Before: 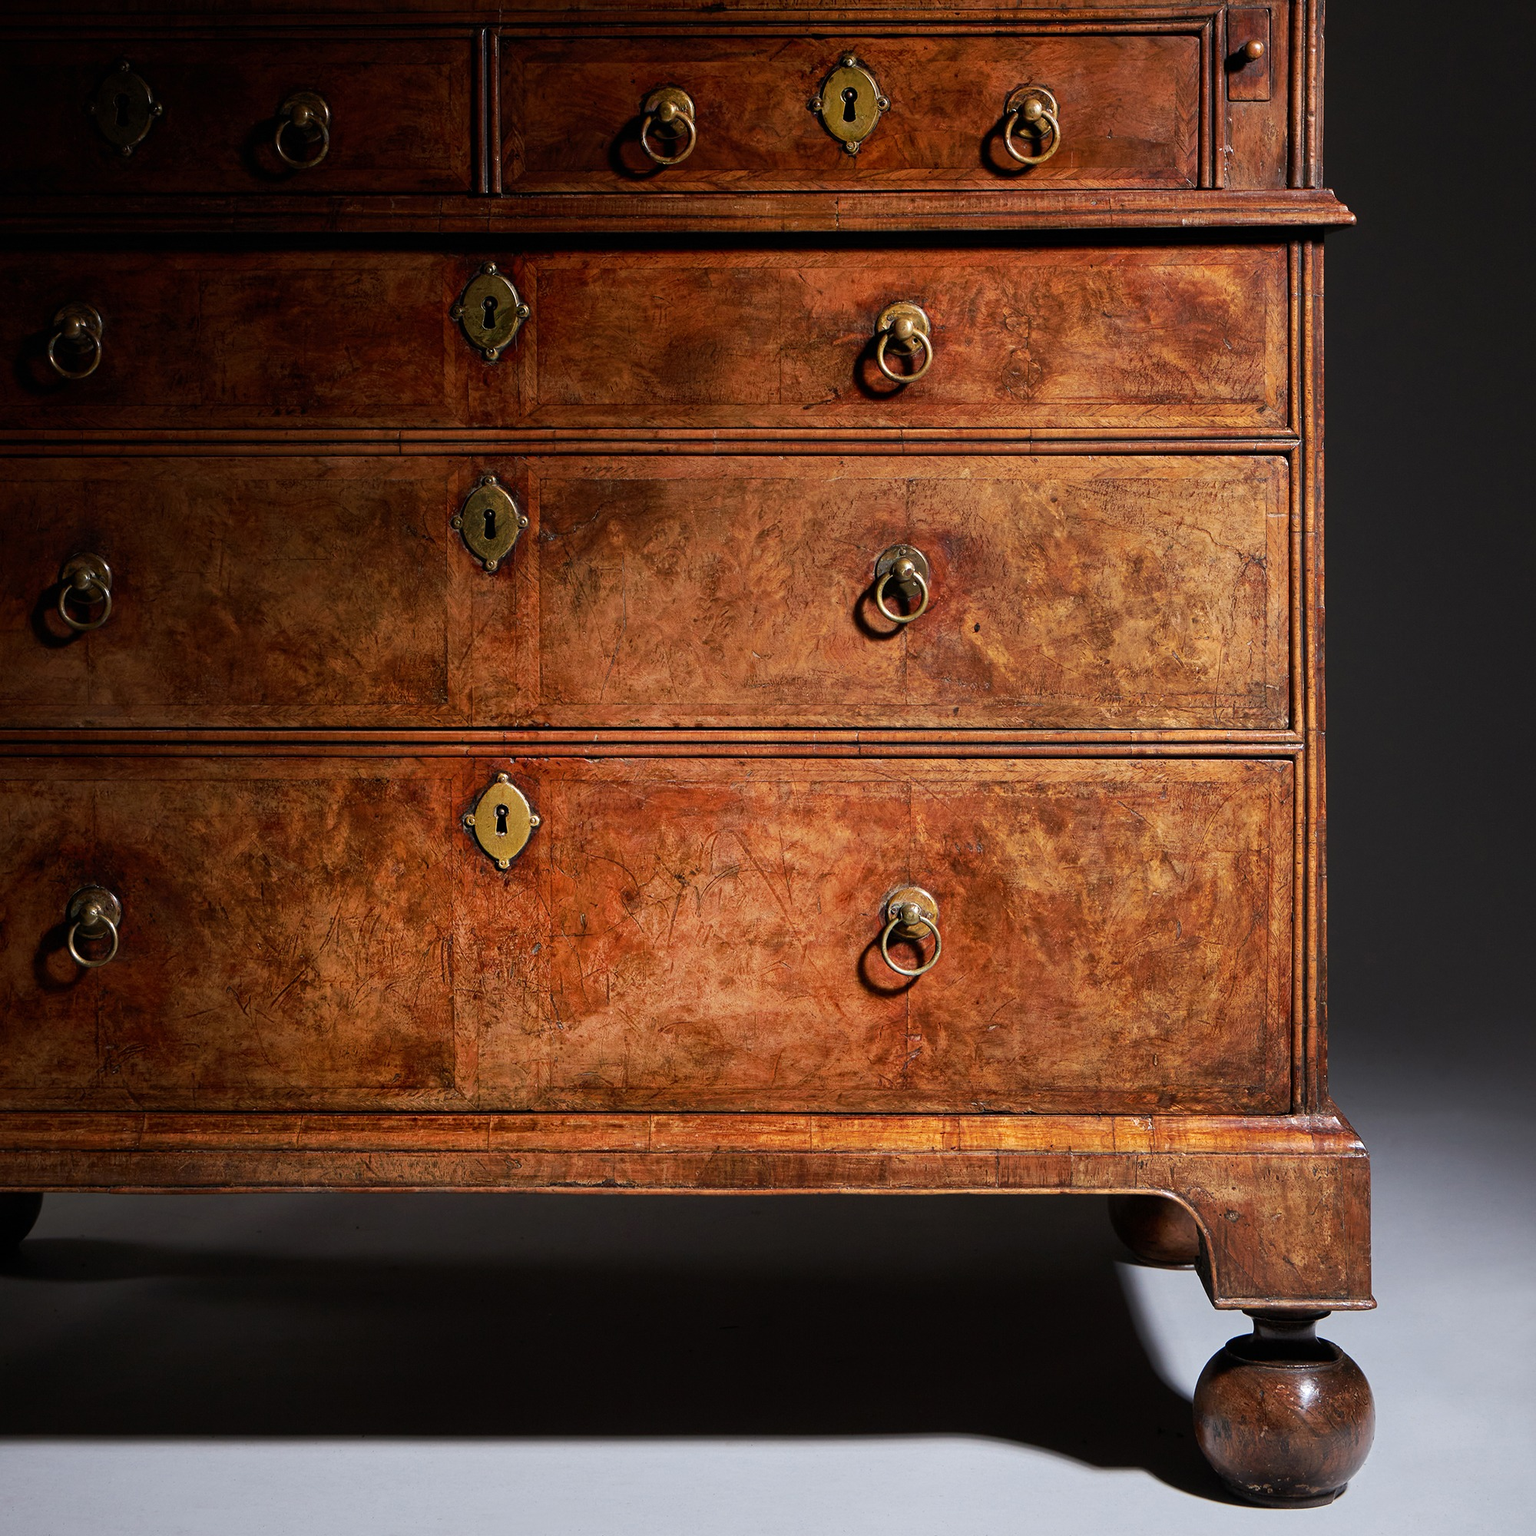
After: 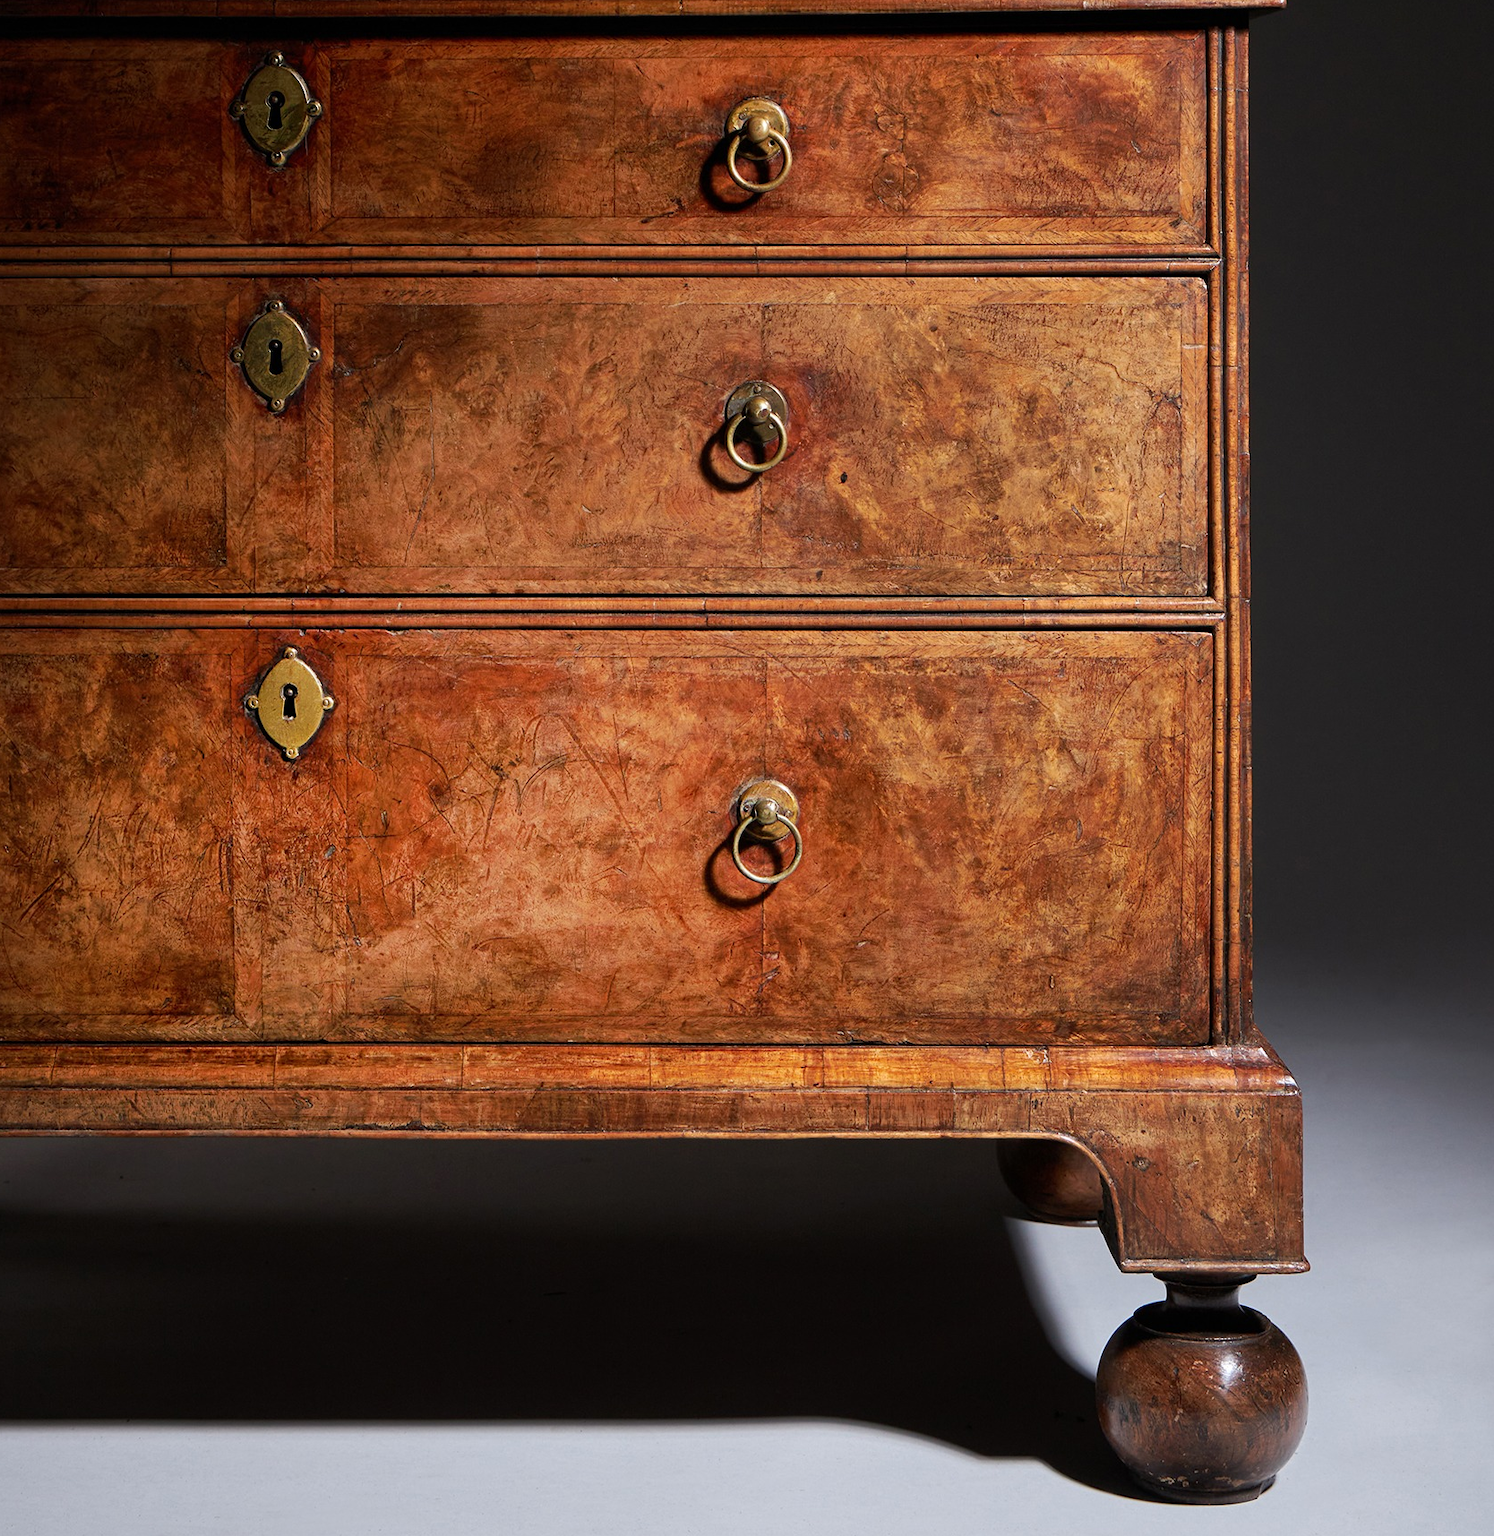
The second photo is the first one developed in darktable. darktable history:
crop: left 16.522%, top 14.221%
